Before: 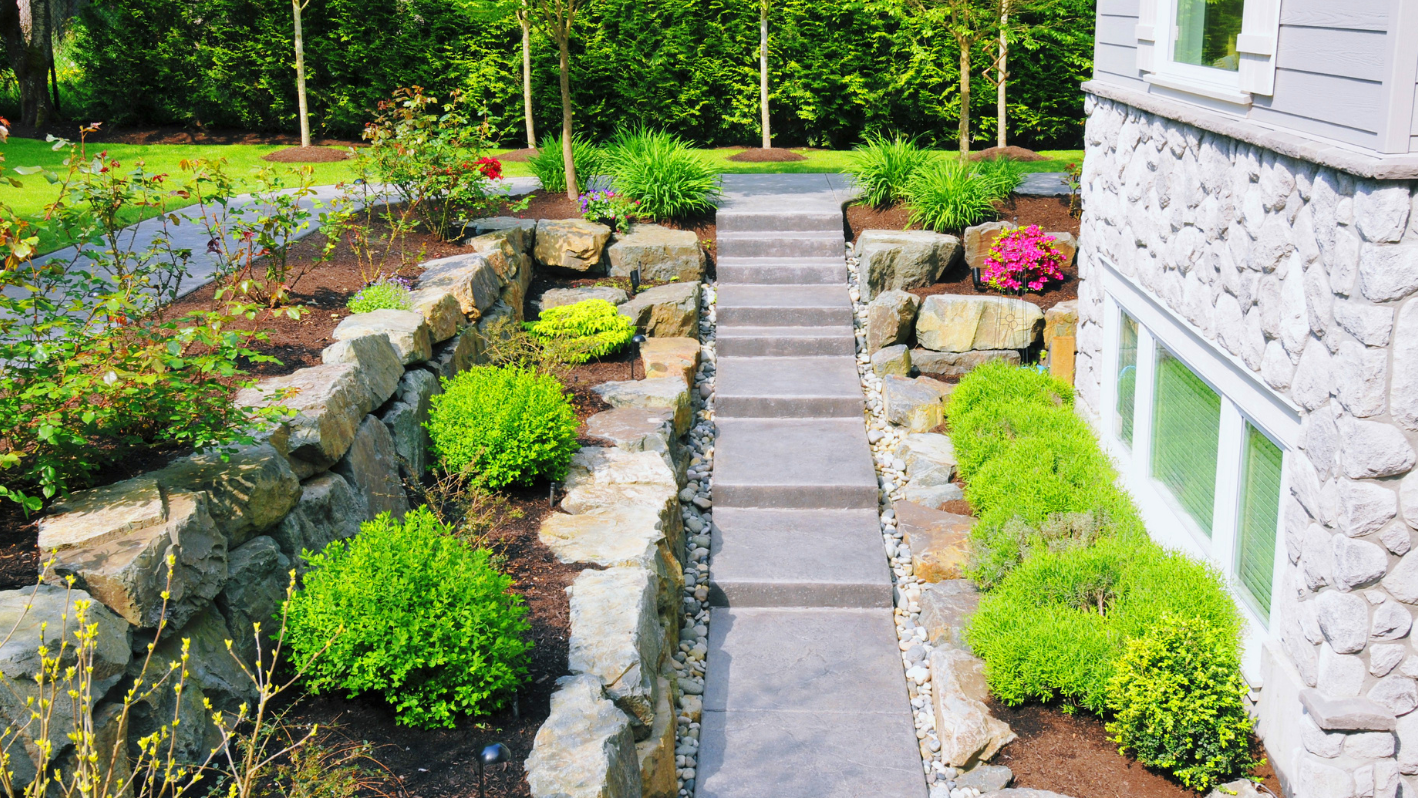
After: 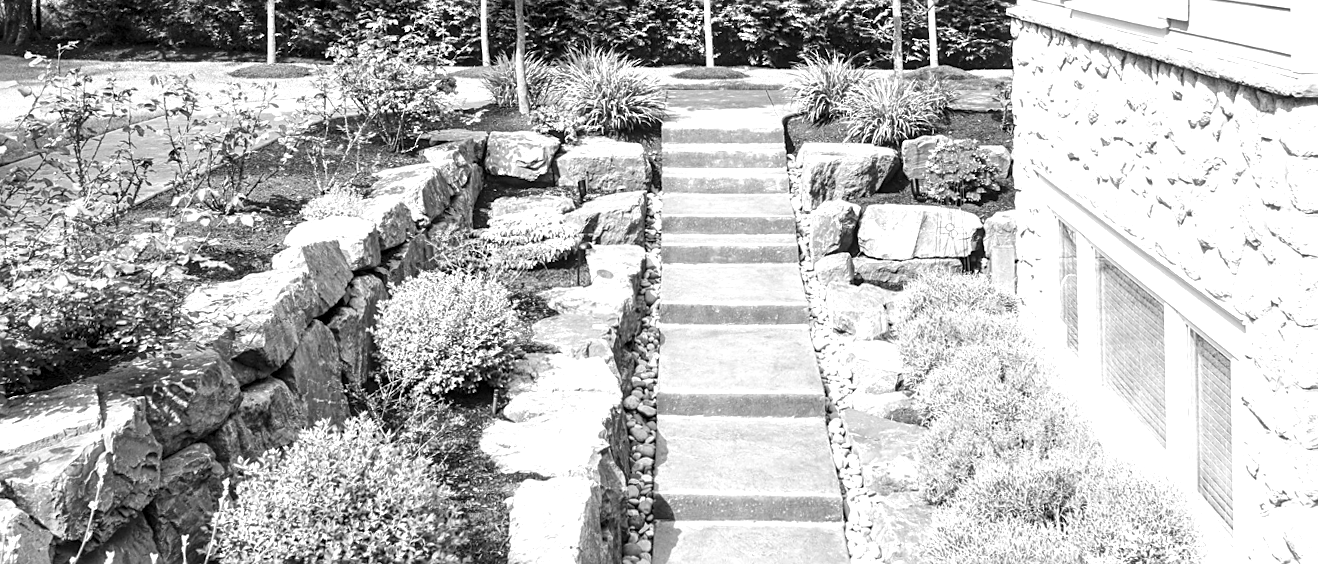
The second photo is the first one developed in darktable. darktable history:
monochrome: a 2.21, b -1.33, size 2.2
white balance: emerald 1
rotate and perspective: rotation 0.215°, lens shift (vertical) -0.139, crop left 0.069, crop right 0.939, crop top 0.002, crop bottom 0.996
tone equalizer: on, module defaults
crop and rotate: top 8.293%, bottom 20.996%
sharpen: on, module defaults
local contrast: detail 140%
exposure: exposure 0.74 EV, compensate highlight preservation false
